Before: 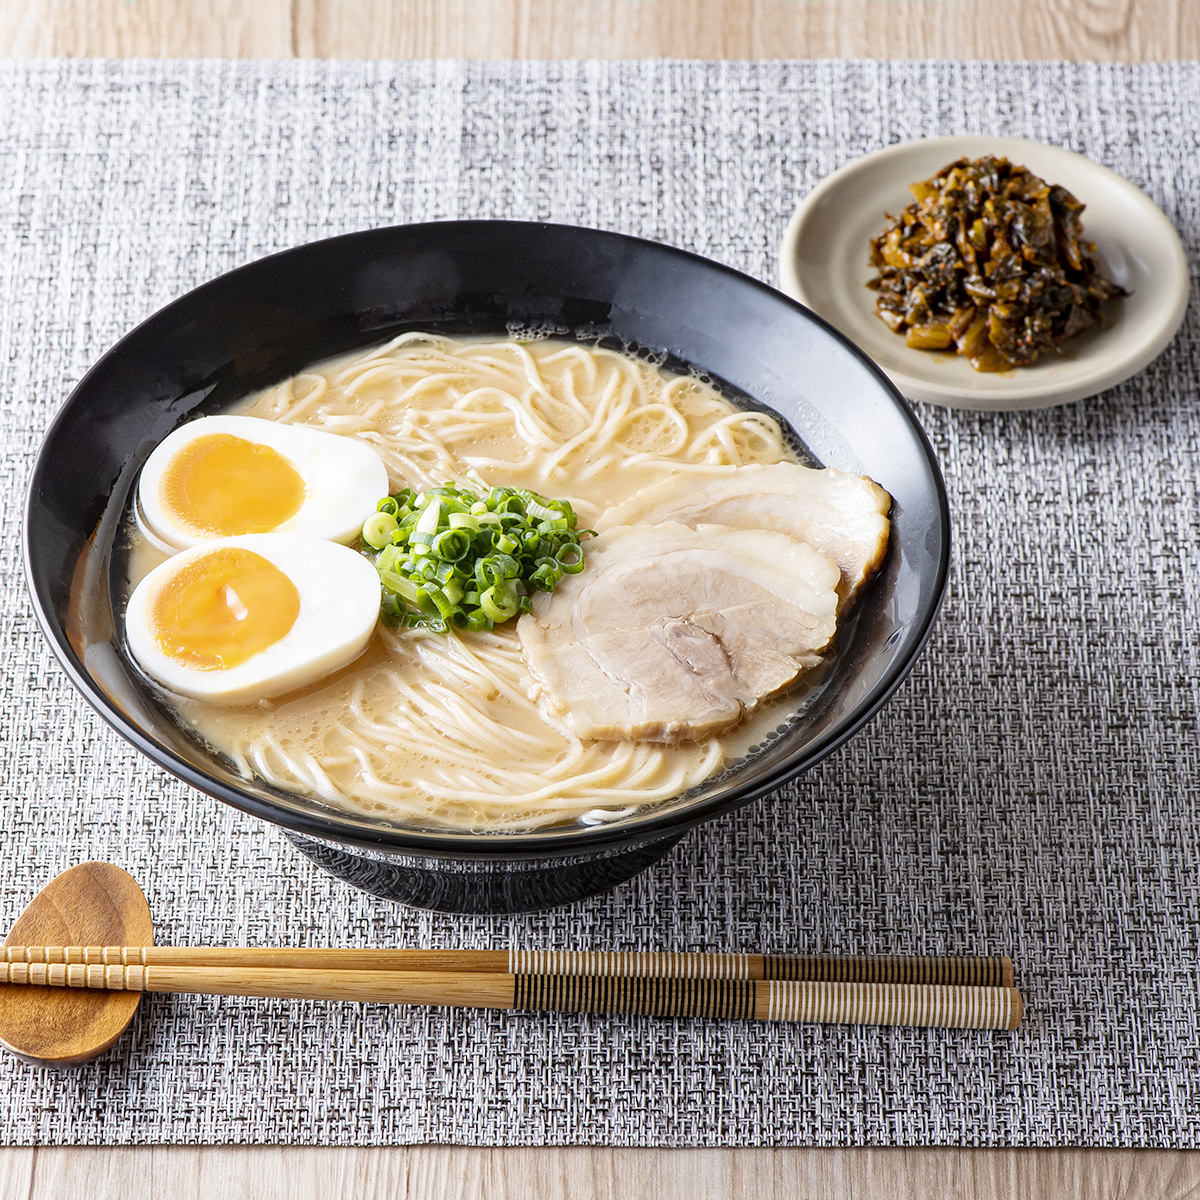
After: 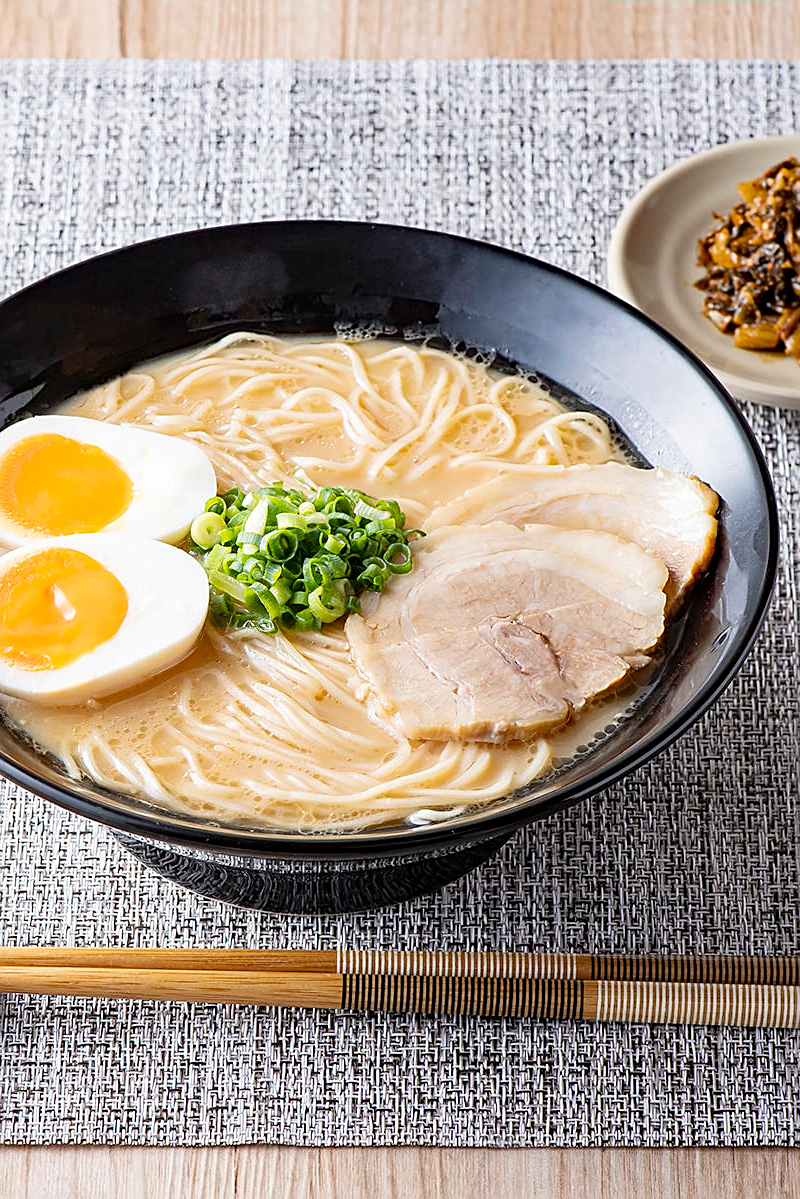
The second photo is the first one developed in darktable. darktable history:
sharpen: on, module defaults
haze removal: adaptive false
crop and rotate: left 14.379%, right 18.932%
exposure: compensate highlight preservation false
